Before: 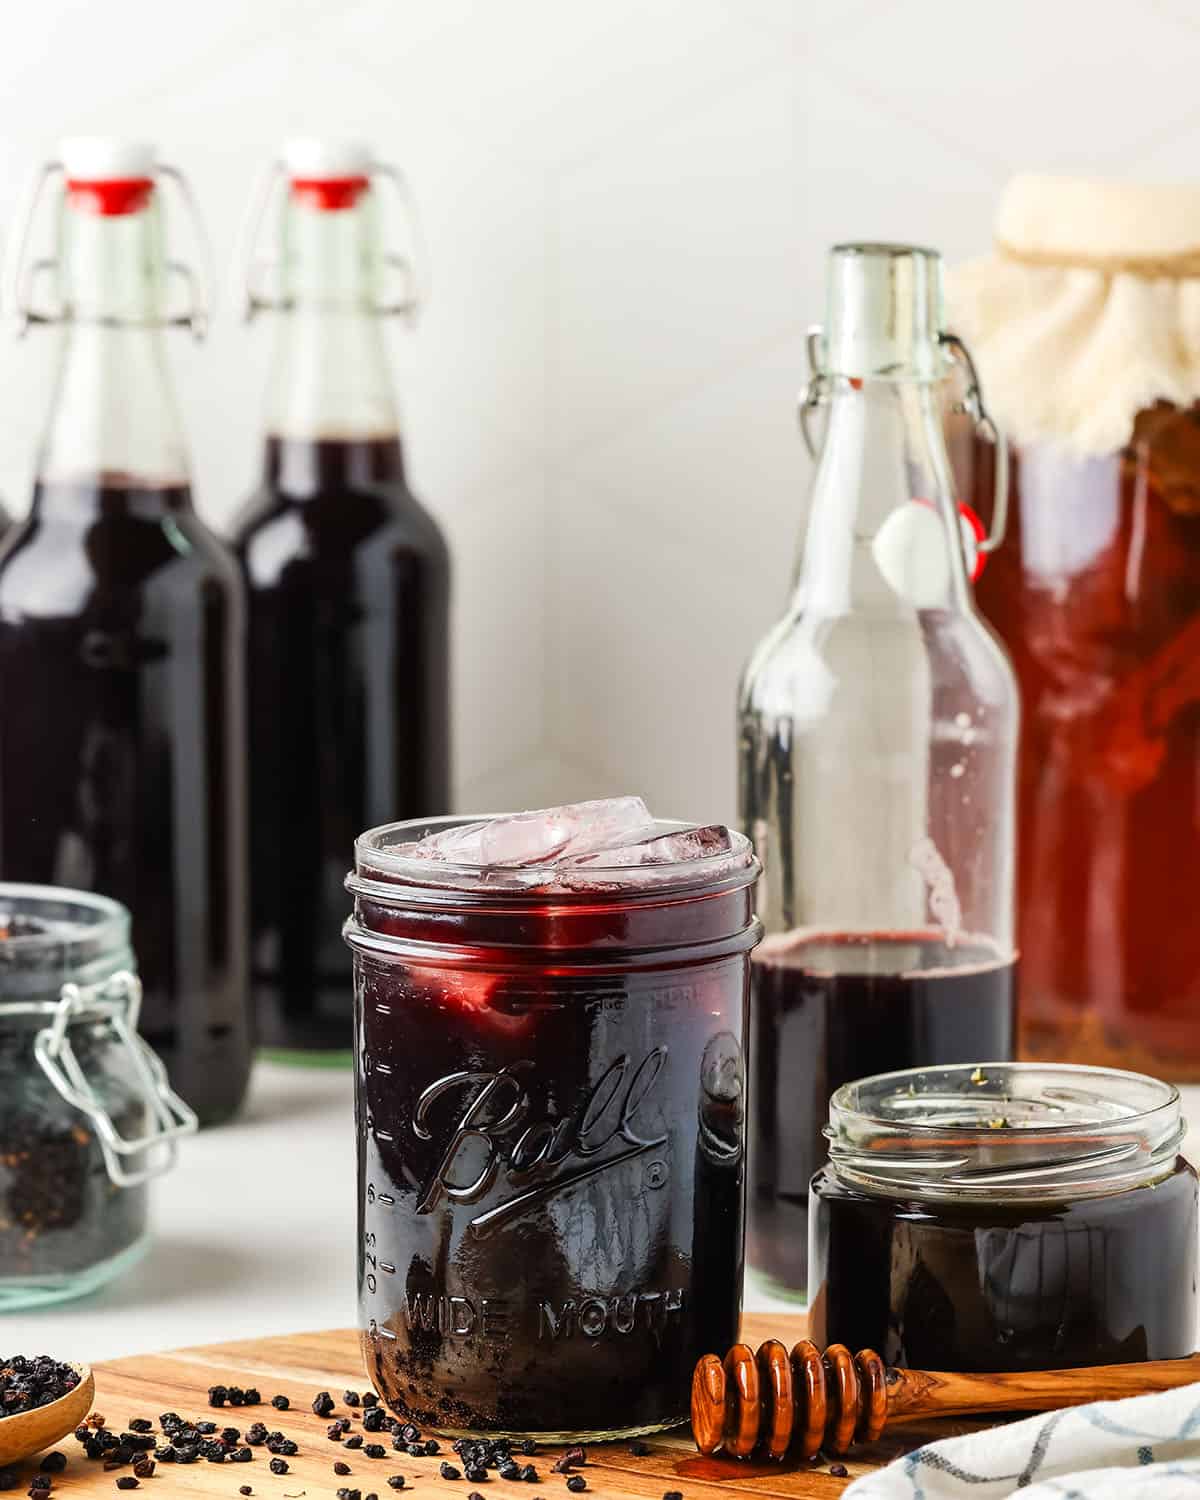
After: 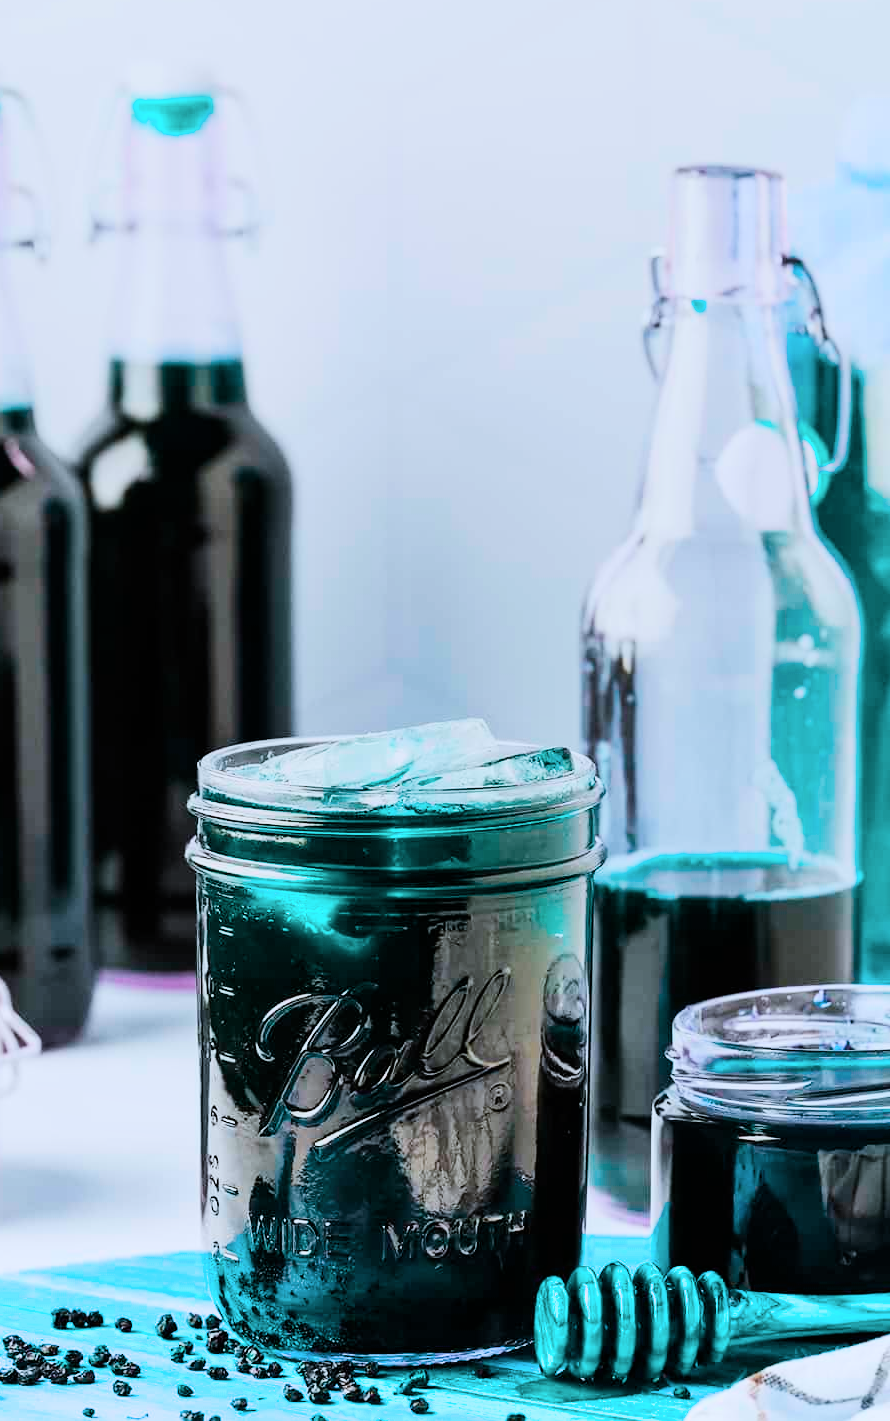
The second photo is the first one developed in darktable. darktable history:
crop and rotate: left 13.15%, top 5.251%, right 12.609%
color balance rgb: hue shift 180°, global vibrance 50%, contrast 0.32%
filmic rgb: black relative exposure -7.65 EV, white relative exposure 4.56 EV, hardness 3.61
white balance: red 1.045, blue 0.932
graduated density: rotation 5.63°, offset 76.9
exposure: exposure 1 EV, compensate highlight preservation false
tone curve: curves: ch0 [(0, 0) (0.266, 0.247) (0.741, 0.751) (1, 1)], color space Lab, linked channels, preserve colors none
contrast brightness saturation: contrast 0.15, brightness 0.05
